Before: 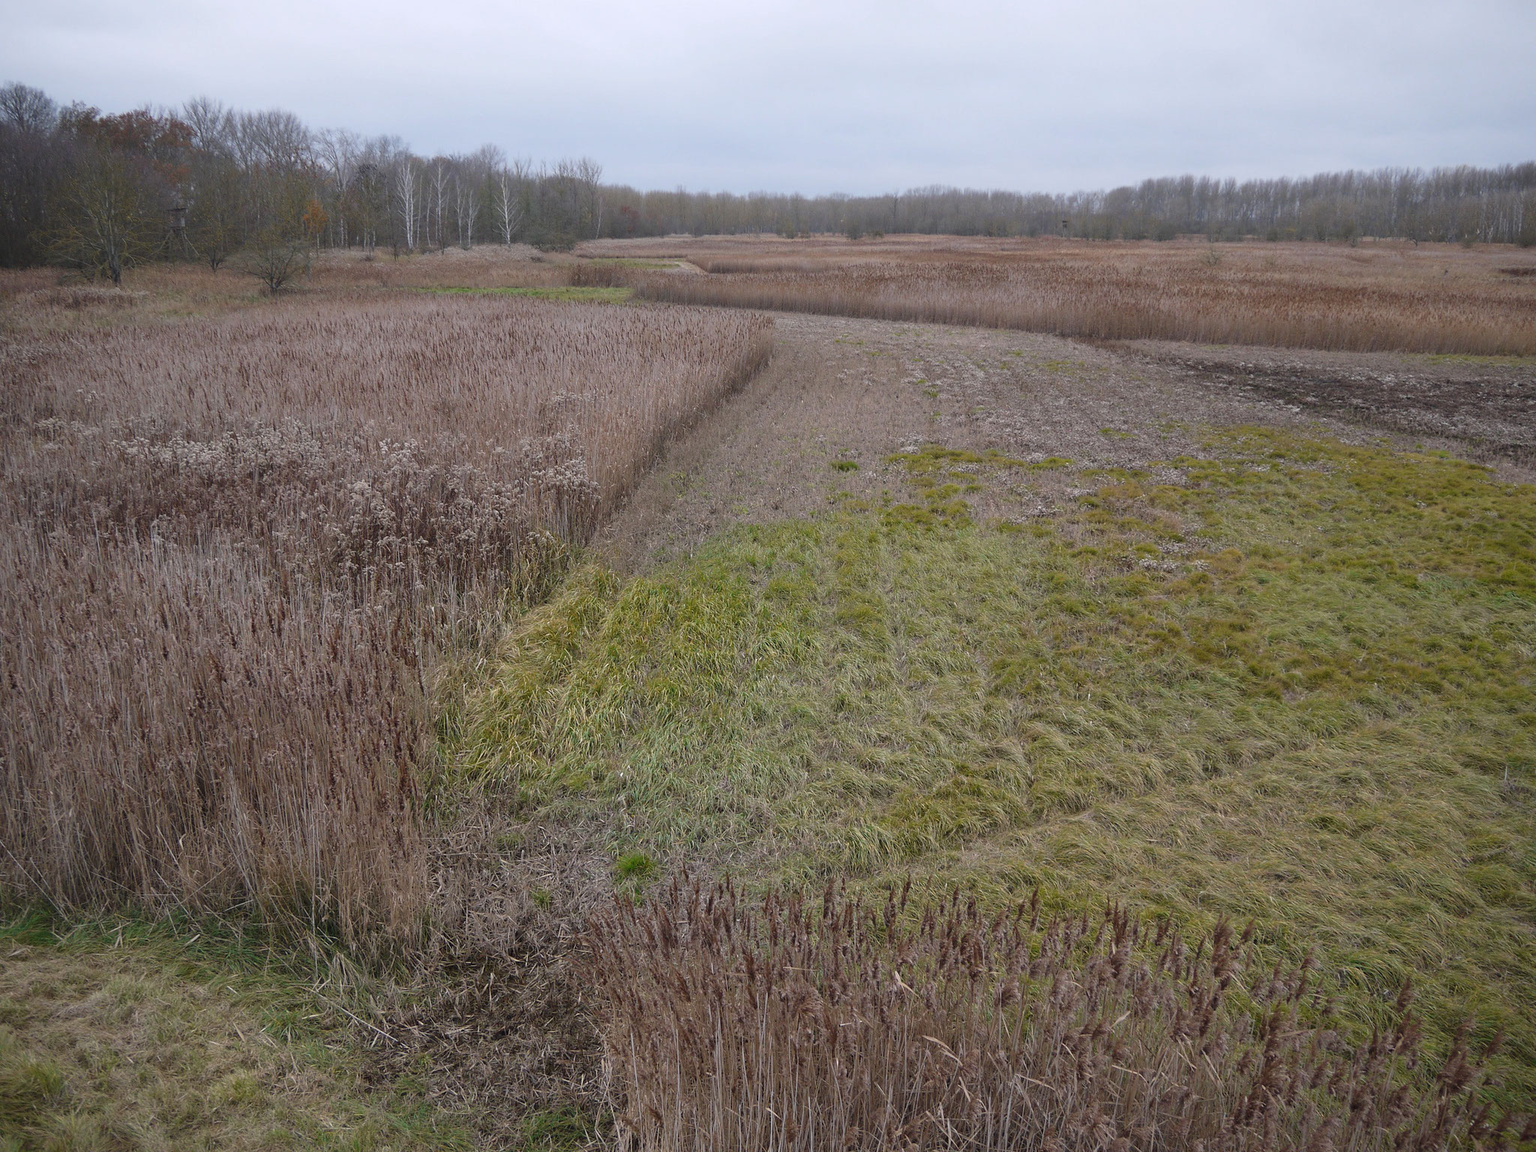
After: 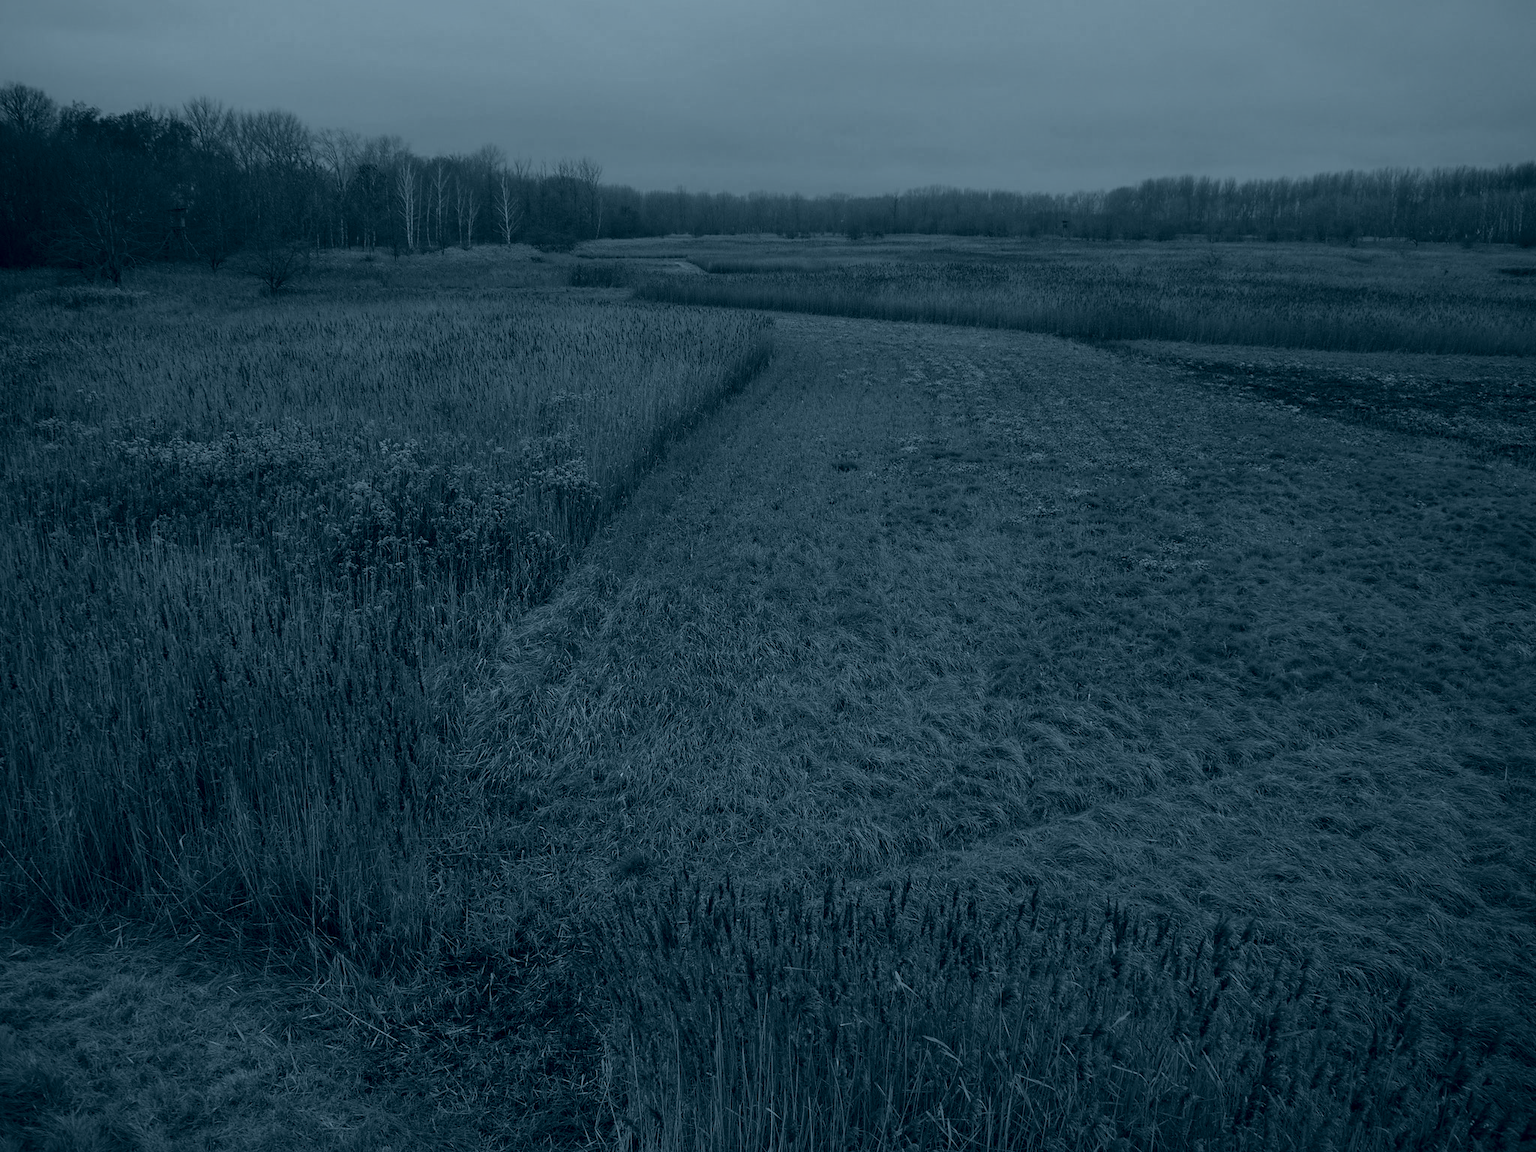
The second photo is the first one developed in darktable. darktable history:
tone equalizer: -8 EV -0.75 EV, -7 EV -0.7 EV, -6 EV -0.6 EV, -5 EV -0.4 EV, -3 EV 0.4 EV, -2 EV 0.6 EV, -1 EV 0.7 EV, +0 EV 0.75 EV, edges refinement/feathering 500, mask exposure compensation -1.57 EV, preserve details no
colorize: hue 194.4°, saturation 29%, source mix 61.75%, lightness 3.98%, version 1
color zones: curves: ch0 [(0, 0.5) (0.125, 0.4) (0.25, 0.5) (0.375, 0.4) (0.5, 0.4) (0.625, 0.35) (0.75, 0.35) (0.875, 0.5)]; ch1 [(0, 0.35) (0.125, 0.45) (0.25, 0.35) (0.375, 0.35) (0.5, 0.35) (0.625, 0.35) (0.75, 0.45) (0.875, 0.35)]; ch2 [(0, 0.6) (0.125, 0.5) (0.25, 0.5) (0.375, 0.6) (0.5, 0.6) (0.625, 0.5) (0.75, 0.5) (0.875, 0.5)]
